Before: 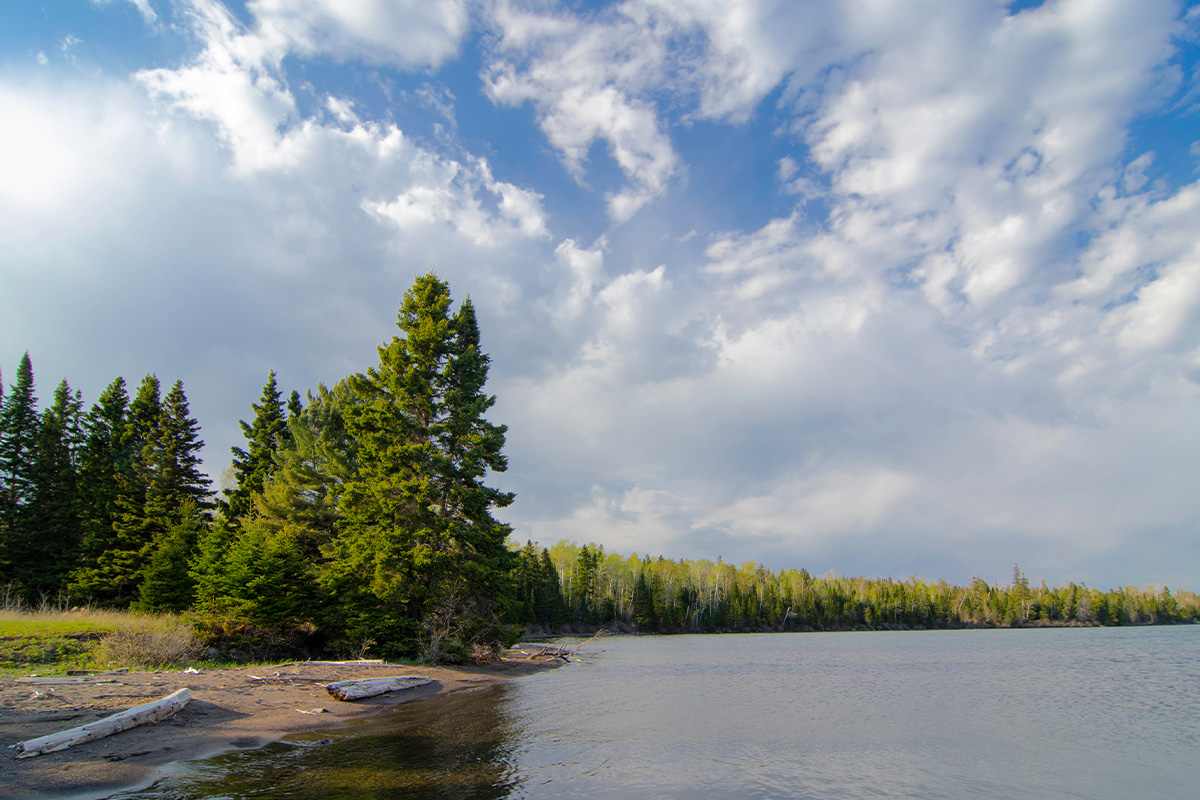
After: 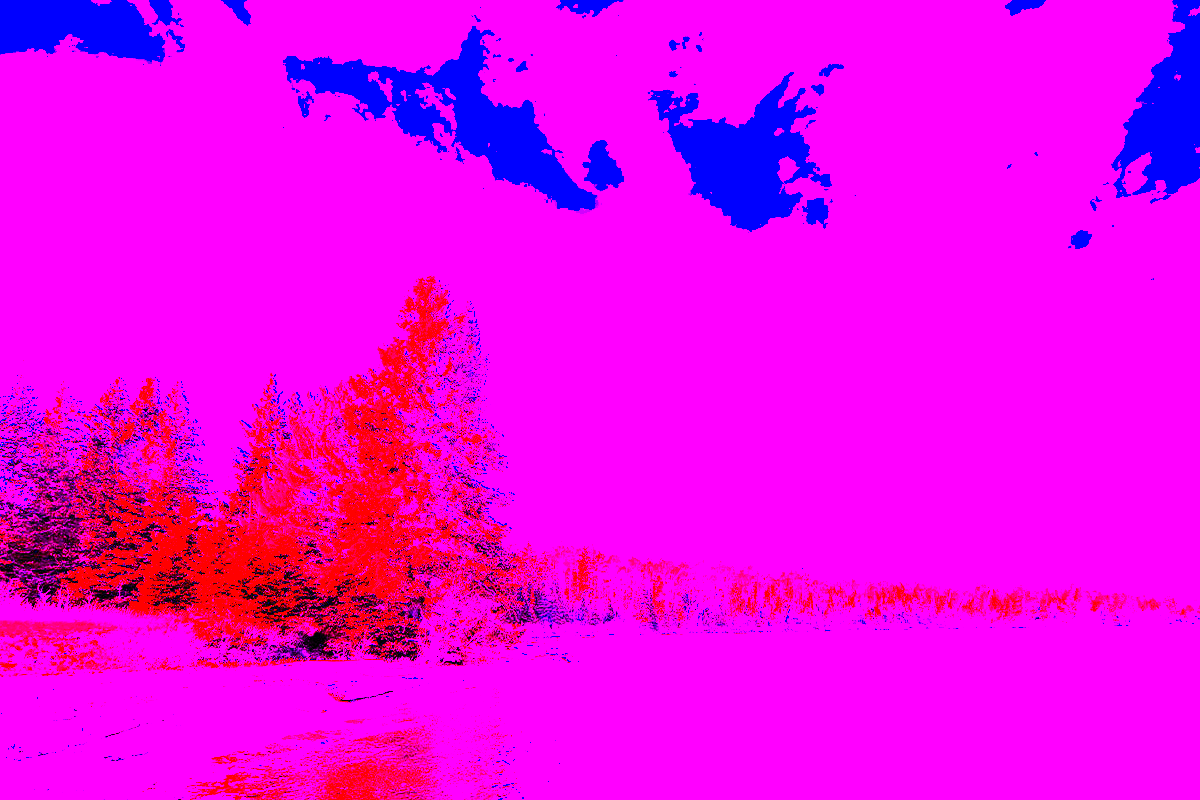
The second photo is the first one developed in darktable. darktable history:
tone equalizer: -8 EV -0.75 EV, -7 EV -0.7 EV, -6 EV -0.6 EV, -5 EV -0.4 EV, -3 EV 0.4 EV, -2 EV 0.6 EV, -1 EV 0.7 EV, +0 EV 0.75 EV, edges refinement/feathering 500, mask exposure compensation -1.57 EV, preserve details no
white balance: red 8, blue 8
contrast brightness saturation: contrast 0.2, brightness 0.2, saturation 0.8
color balance rgb: linear chroma grading › global chroma 15%, perceptual saturation grading › global saturation 30%
